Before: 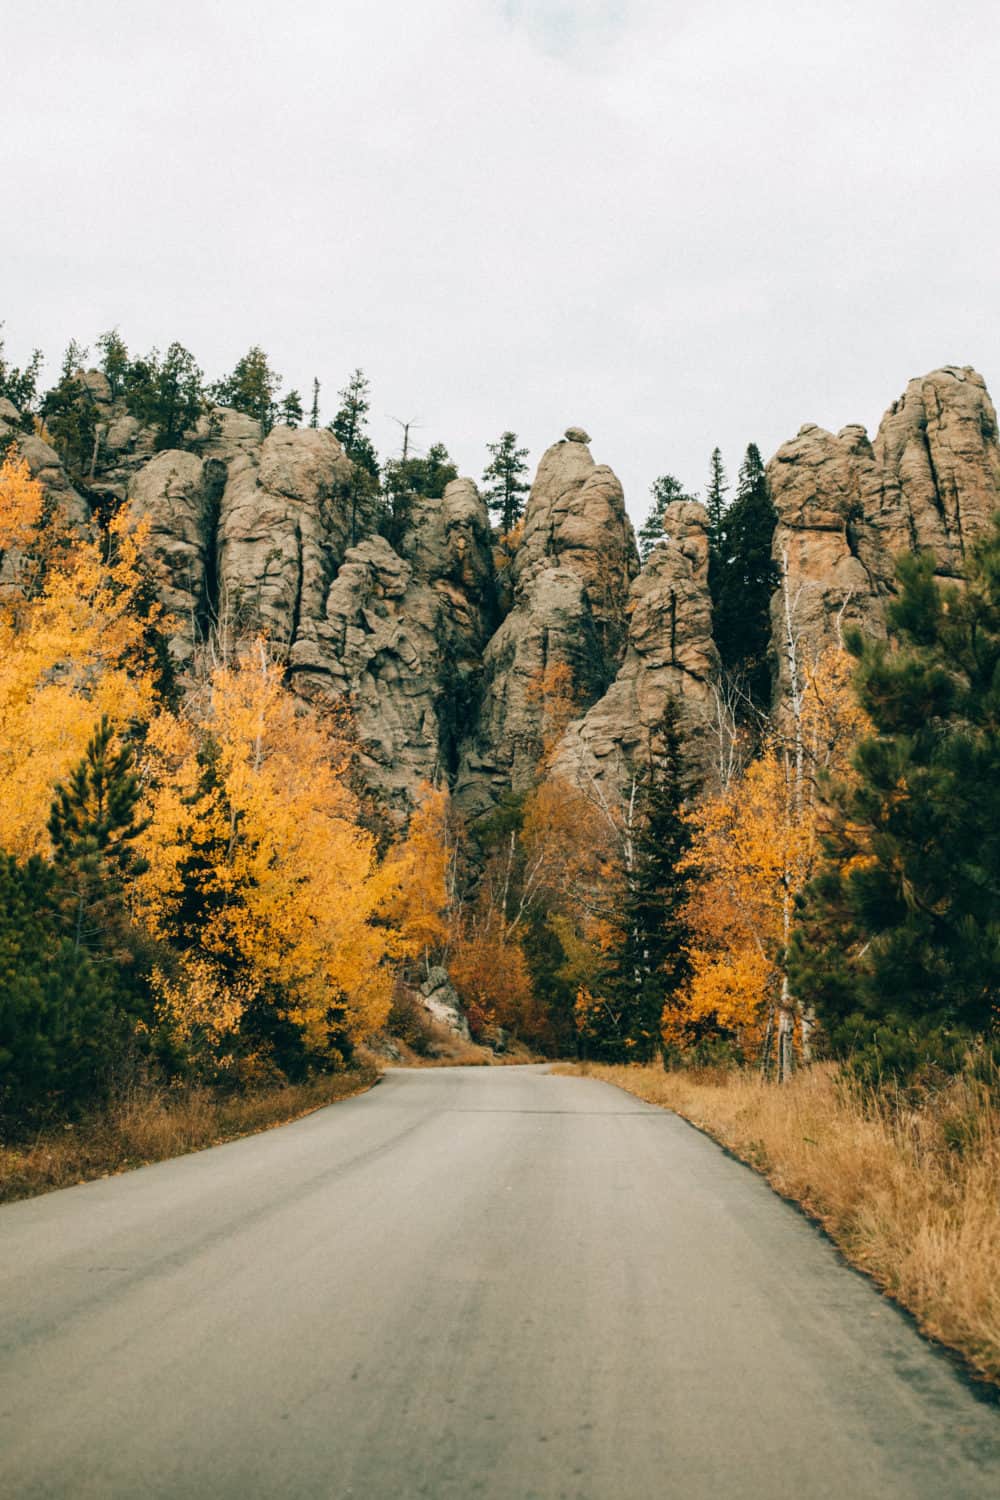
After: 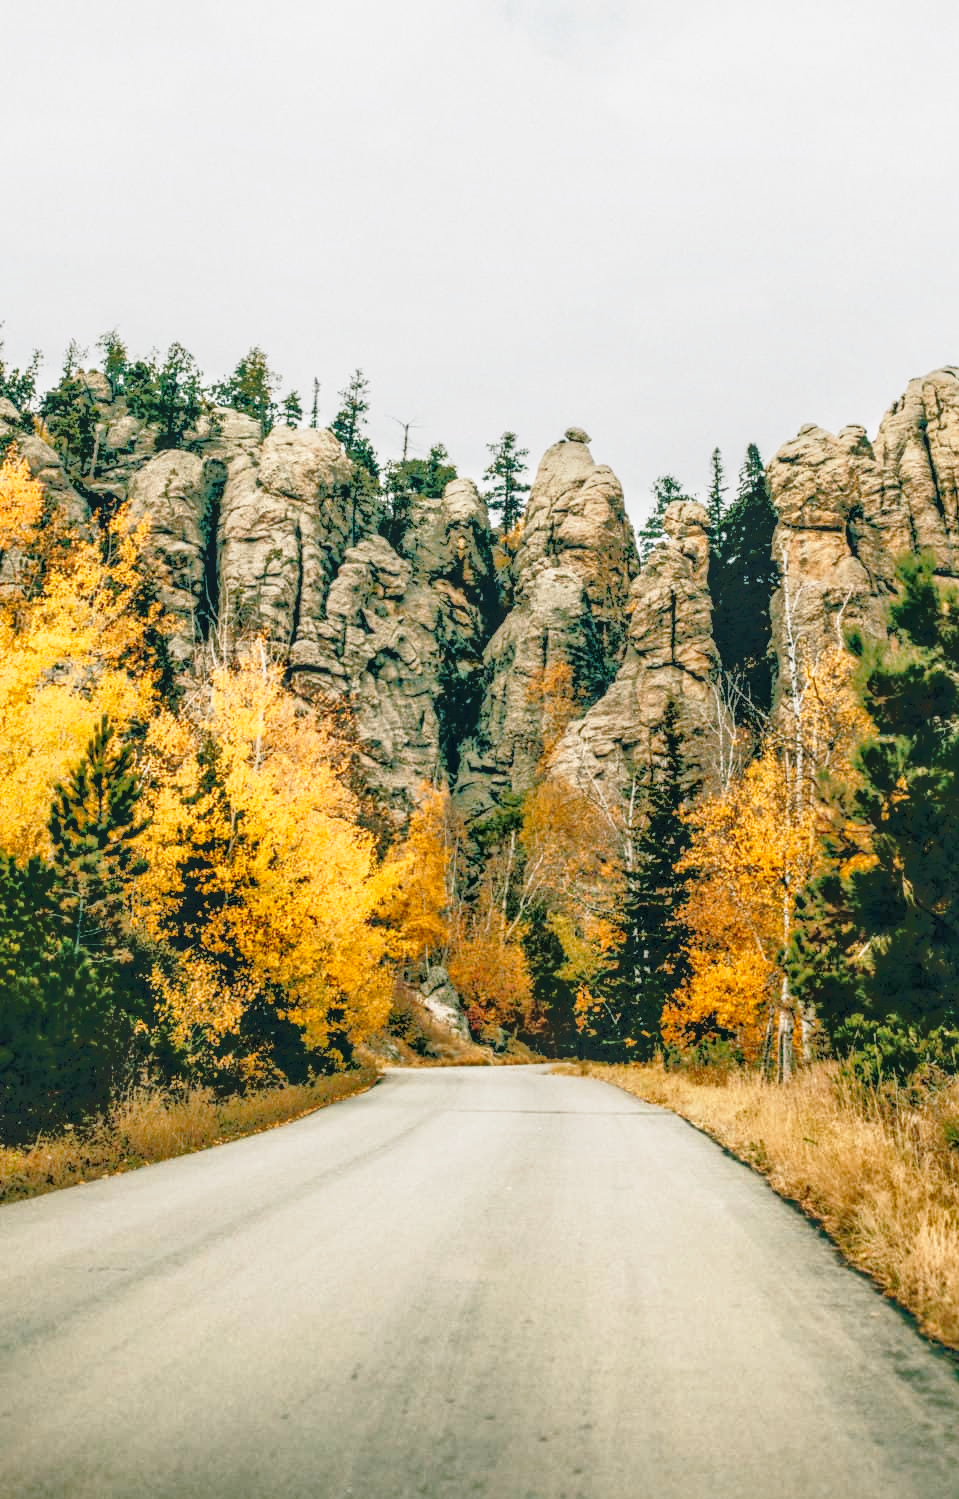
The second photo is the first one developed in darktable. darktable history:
exposure: compensate highlight preservation false
crop: right 4.097%, bottom 0.032%
base curve: curves: ch0 [(0, 0) (0.028, 0.03) (0.121, 0.232) (0.46, 0.748) (0.859, 0.968) (1, 1)], preserve colors none
tone equalizer: -7 EV -0.595 EV, -6 EV 0.997 EV, -5 EV -0.453 EV, -4 EV 0.457 EV, -3 EV 0.442 EV, -2 EV 0.167 EV, -1 EV -0.133 EV, +0 EV -0.371 EV
local contrast: highlights 1%, shadows 5%, detail 133%
